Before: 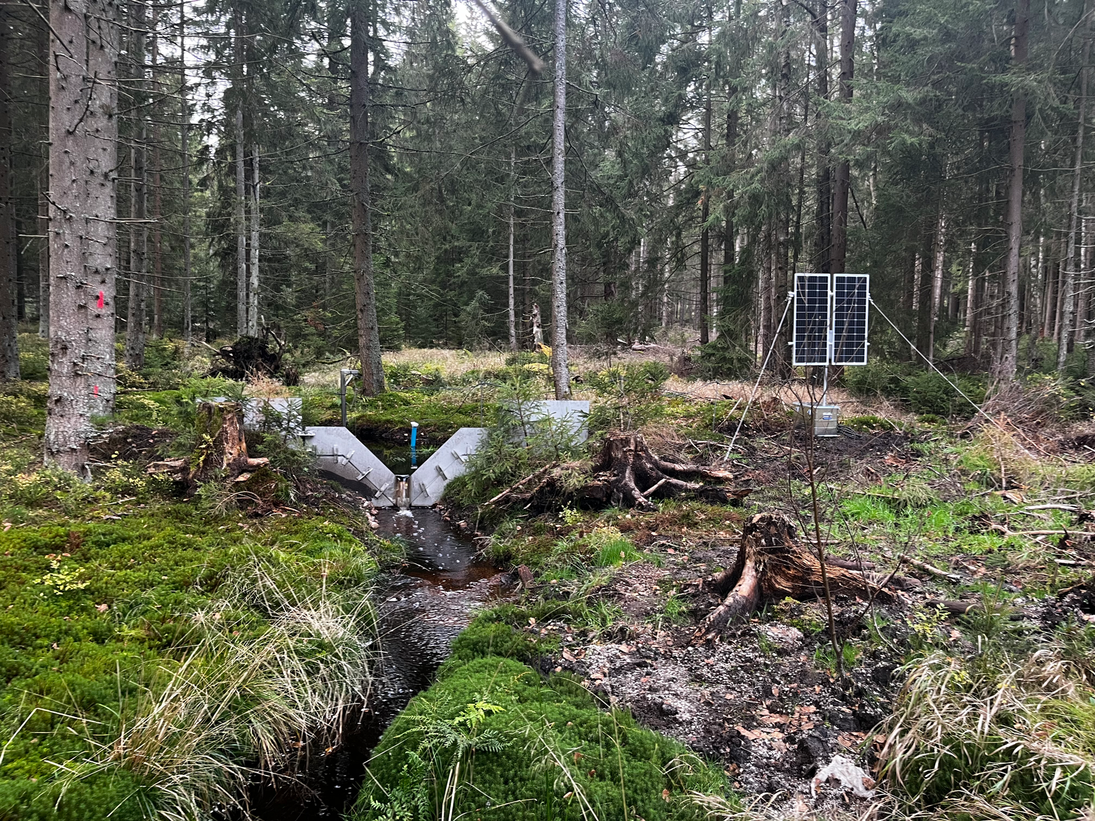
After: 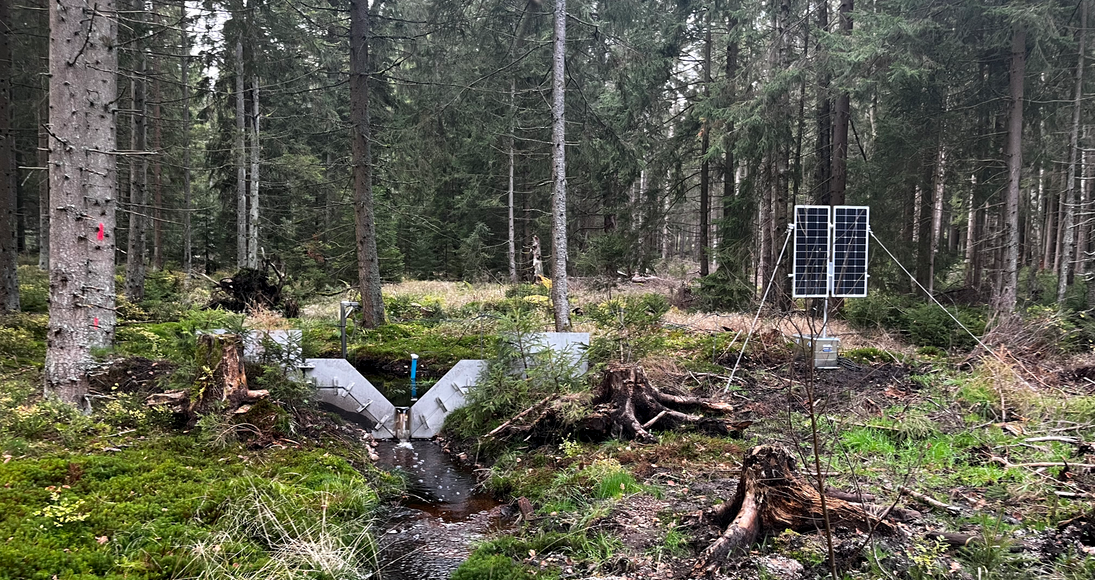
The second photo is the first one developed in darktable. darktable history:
contrast equalizer: octaves 7, y [[0.6 ×6], [0.55 ×6], [0 ×6], [0 ×6], [0 ×6]], mix 0.15
crop and rotate: top 8.293%, bottom 20.996%
